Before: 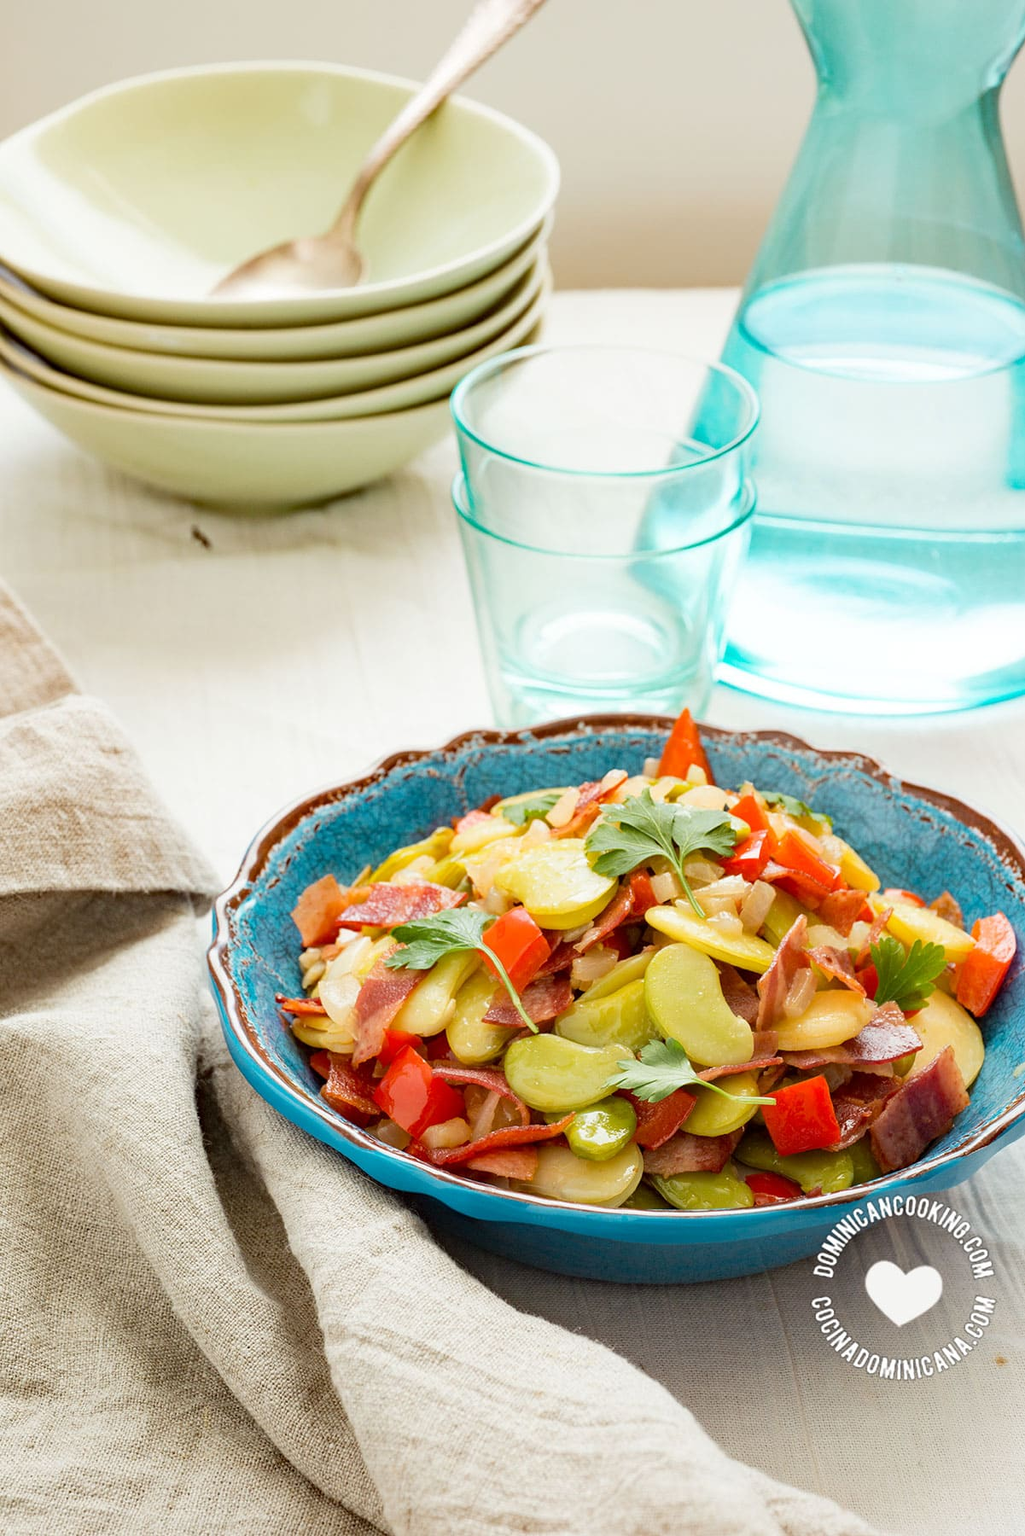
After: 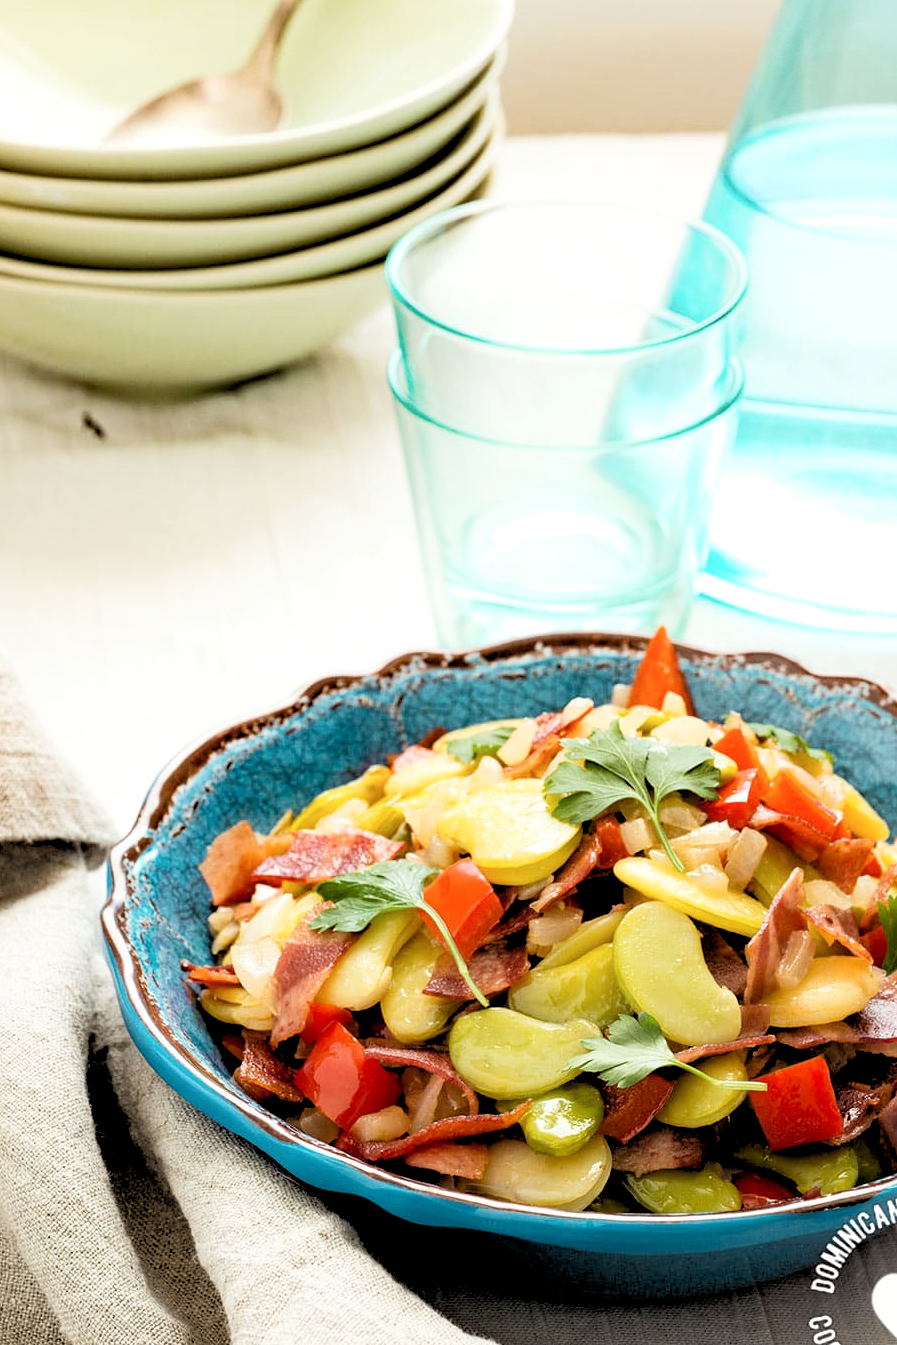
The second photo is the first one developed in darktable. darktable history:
shadows and highlights: shadows 0, highlights 40
rgb levels: levels [[0.034, 0.472, 0.904], [0, 0.5, 1], [0, 0.5, 1]]
crop and rotate: left 11.831%, top 11.346%, right 13.429%, bottom 13.899%
